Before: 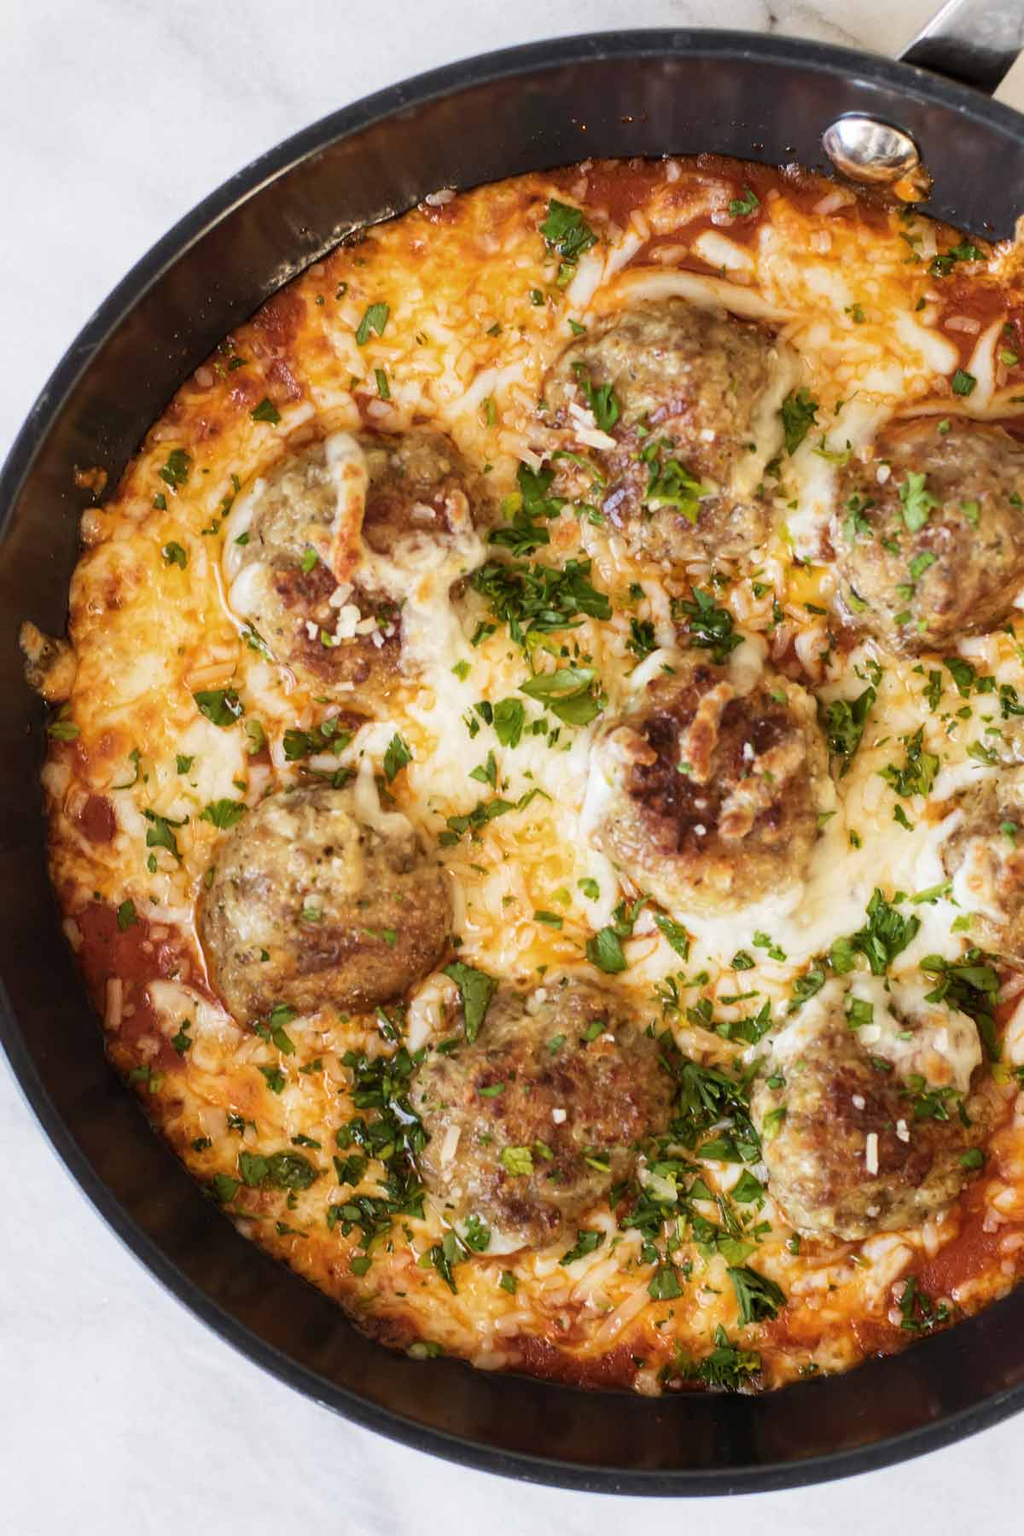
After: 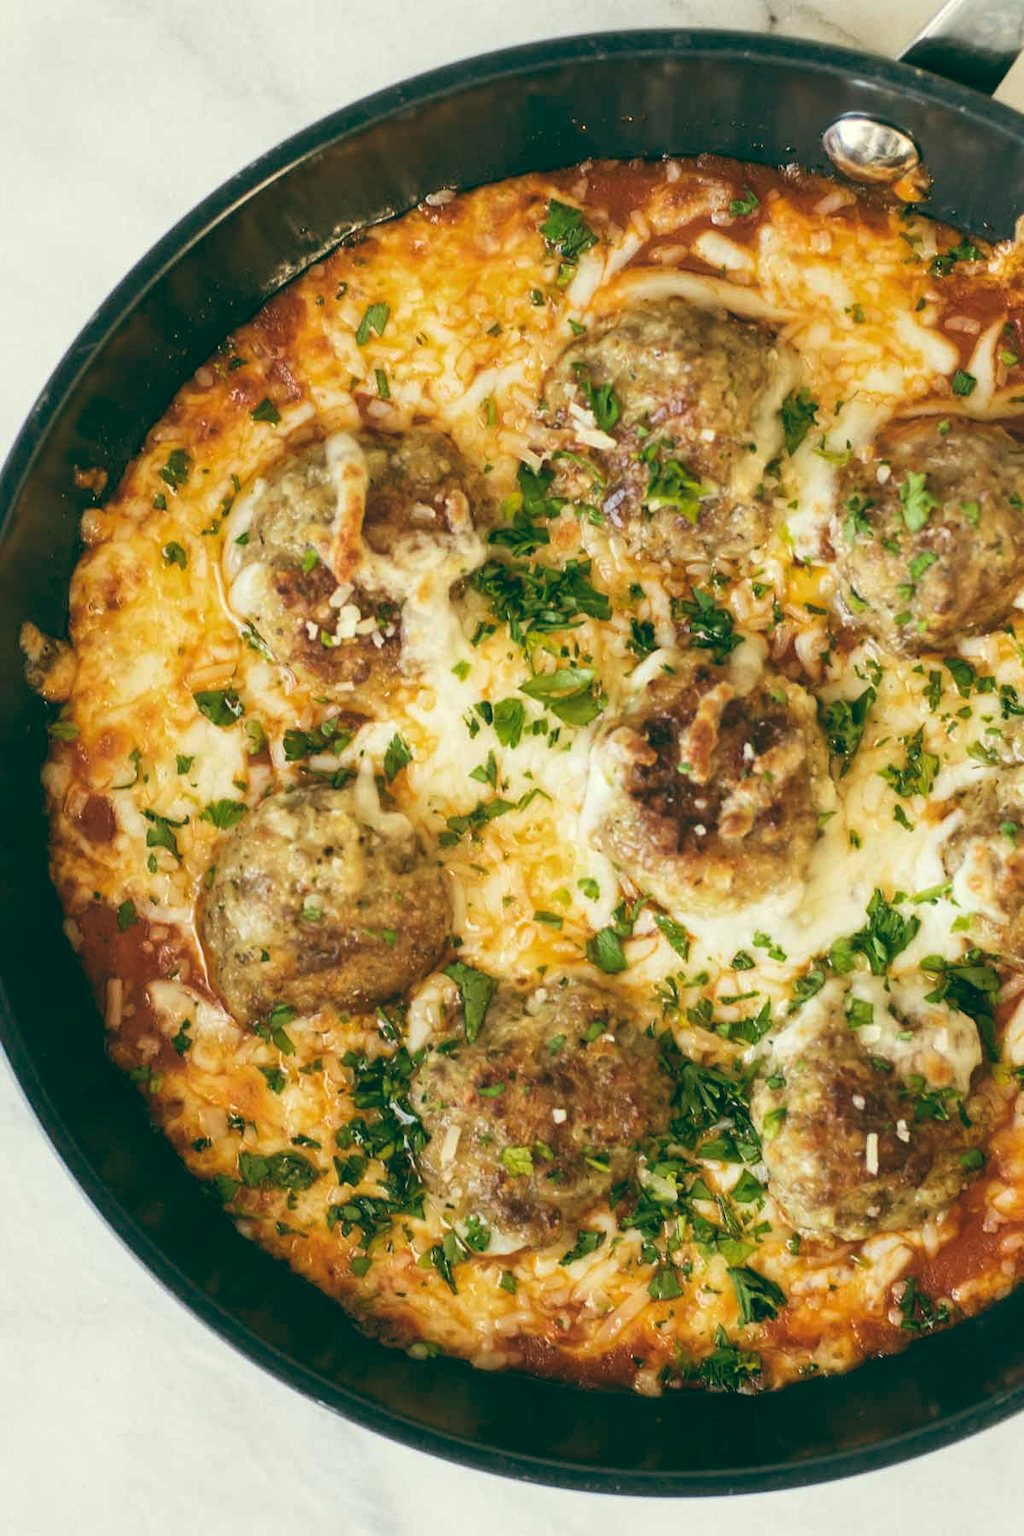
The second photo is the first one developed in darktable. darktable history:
exposure: exposure 0.2 EV, compensate highlight preservation false
color balance: lift [1.005, 0.99, 1.007, 1.01], gamma [1, 1.034, 1.032, 0.966], gain [0.873, 1.055, 1.067, 0.933]
